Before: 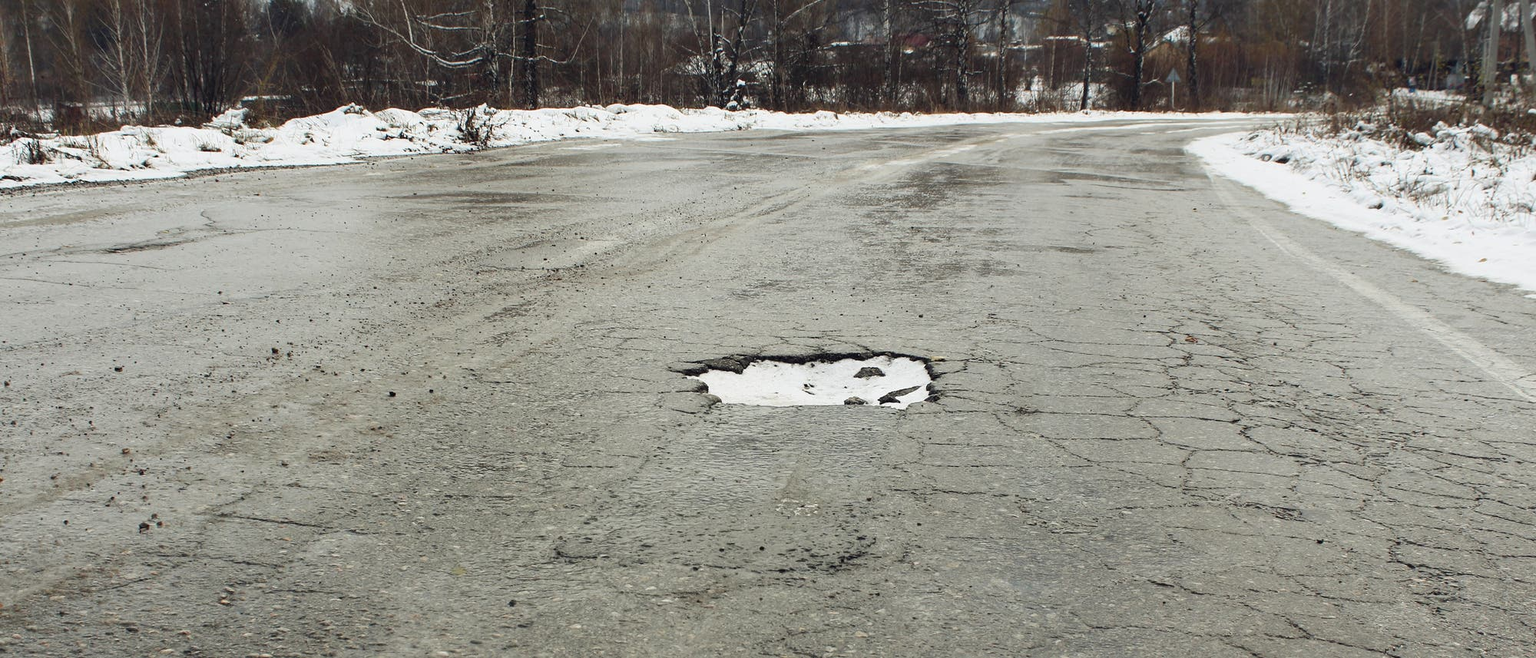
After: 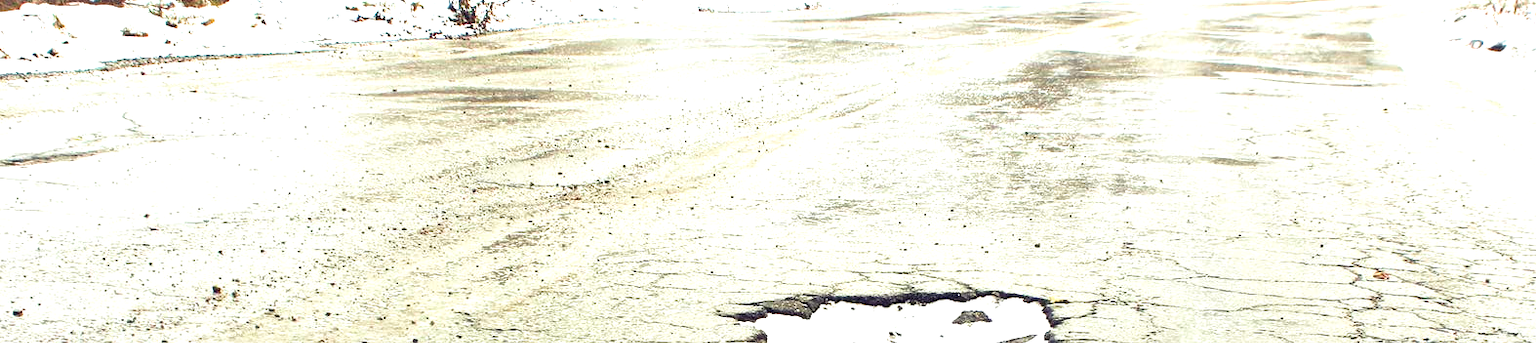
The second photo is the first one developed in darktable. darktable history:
crop: left 6.829%, top 18.73%, right 14.435%, bottom 40.192%
exposure: black level correction 0, exposure 1.452 EV, compensate highlight preservation false
color balance rgb: shadows lift › chroma 3.04%, shadows lift › hue 278.23°, linear chroma grading › global chroma 14.497%, perceptual saturation grading › global saturation 17.424%, global vibrance 14.311%
velvia: on, module defaults
